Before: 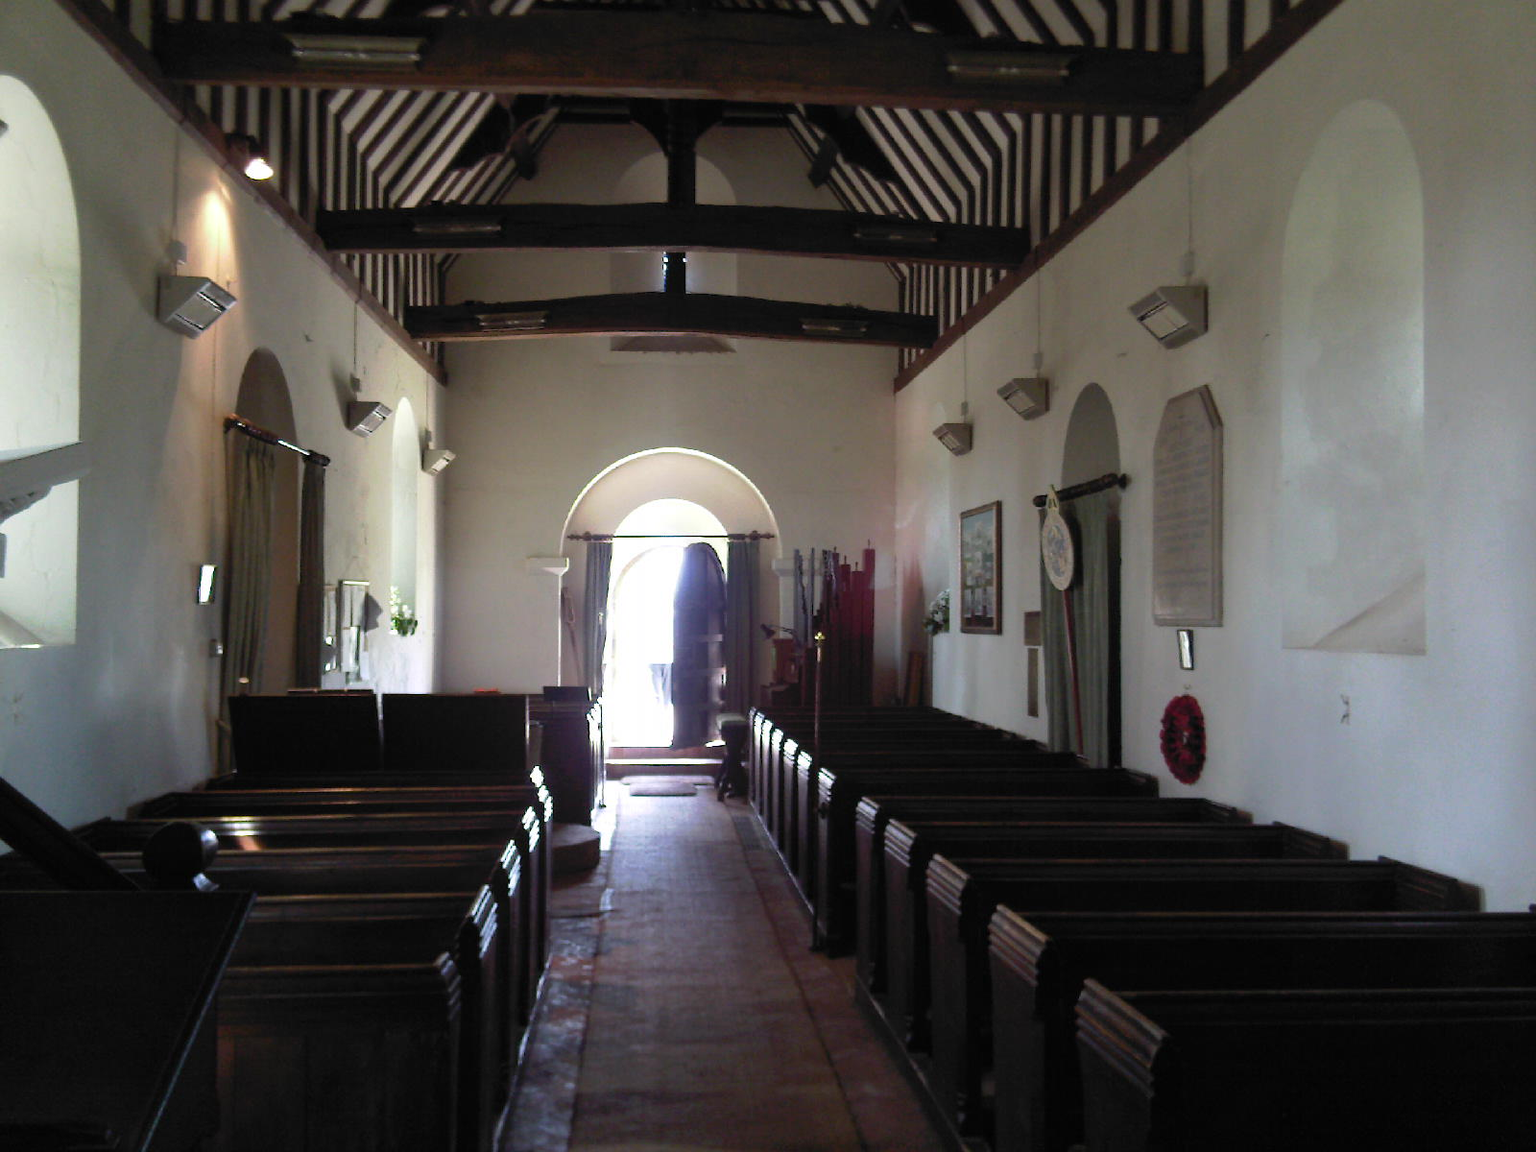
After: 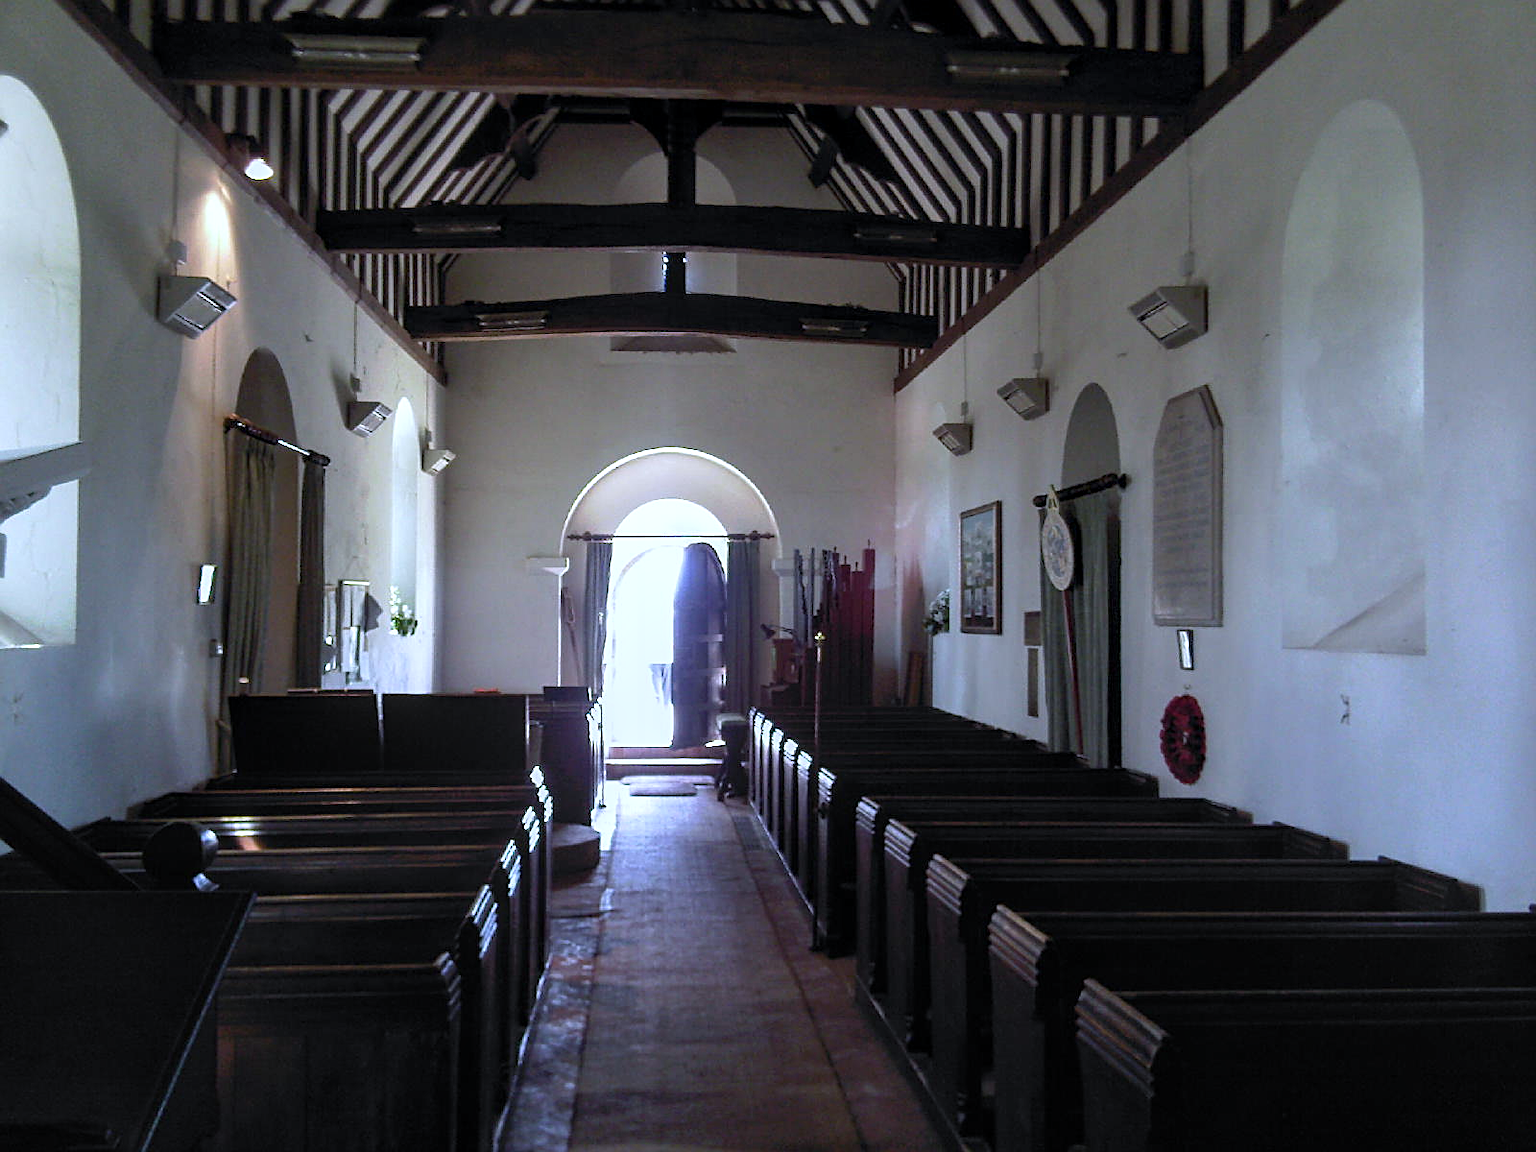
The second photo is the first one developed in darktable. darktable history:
local contrast: on, module defaults
sharpen: on, module defaults
white balance: red 0.948, green 1.02, blue 1.176
